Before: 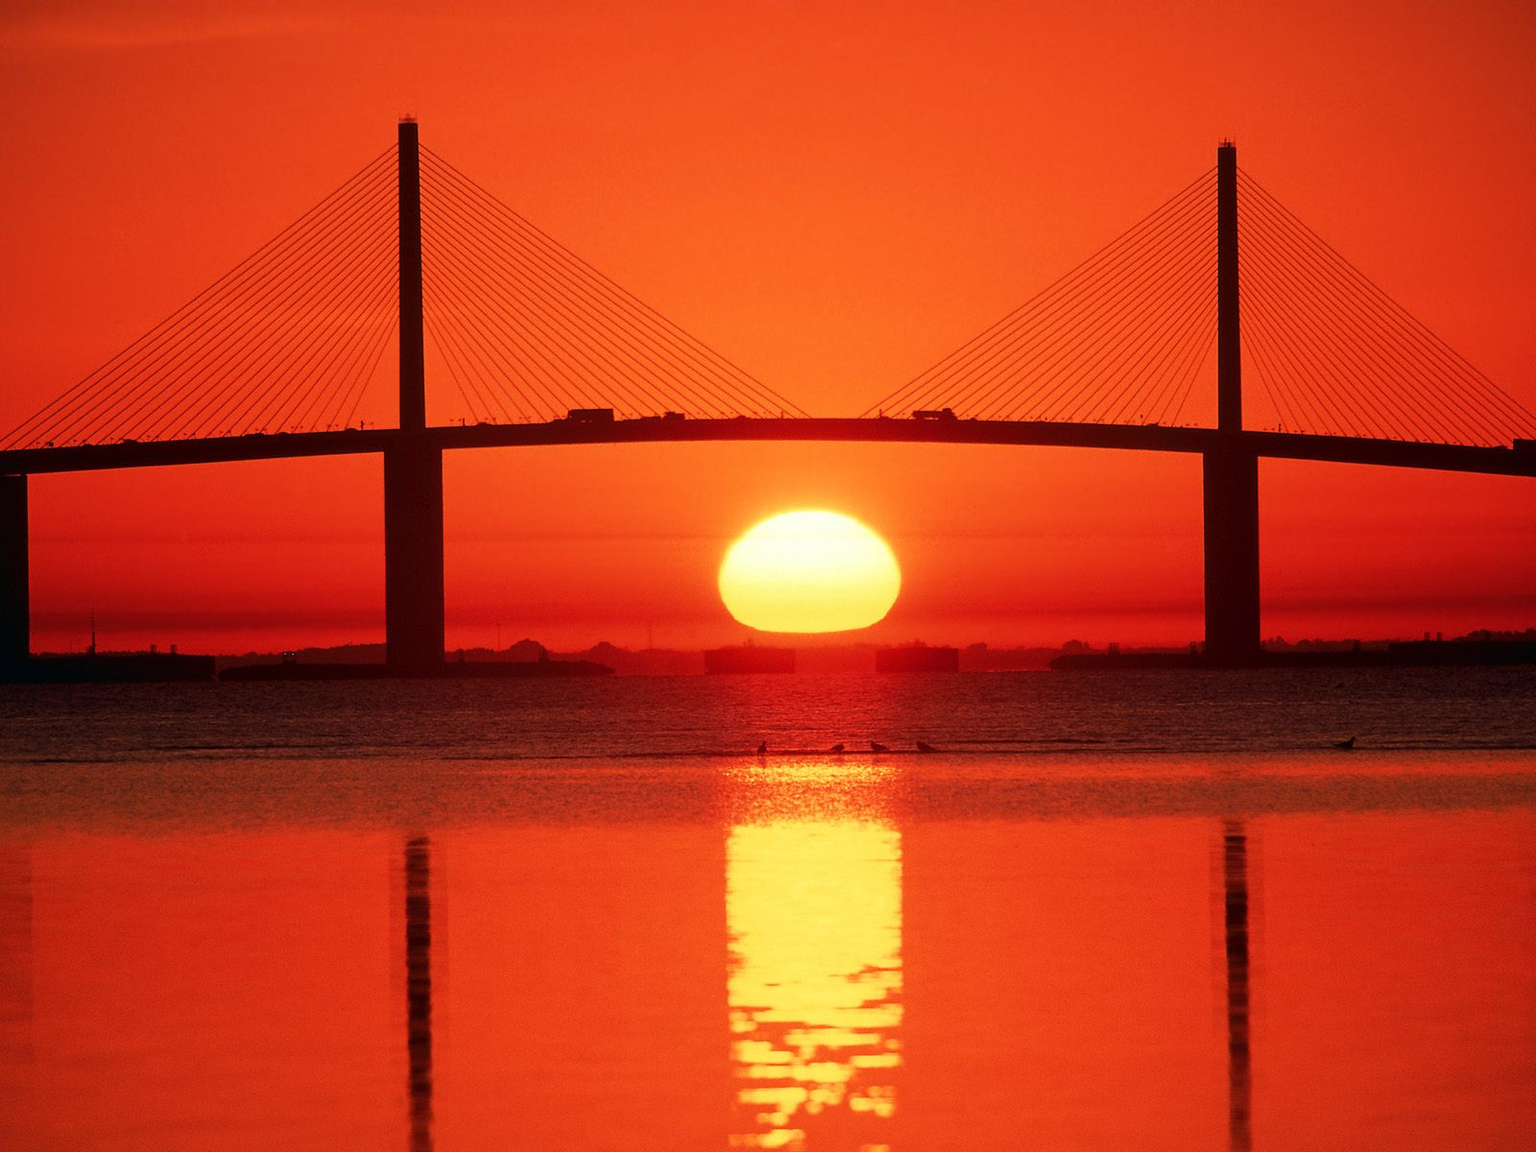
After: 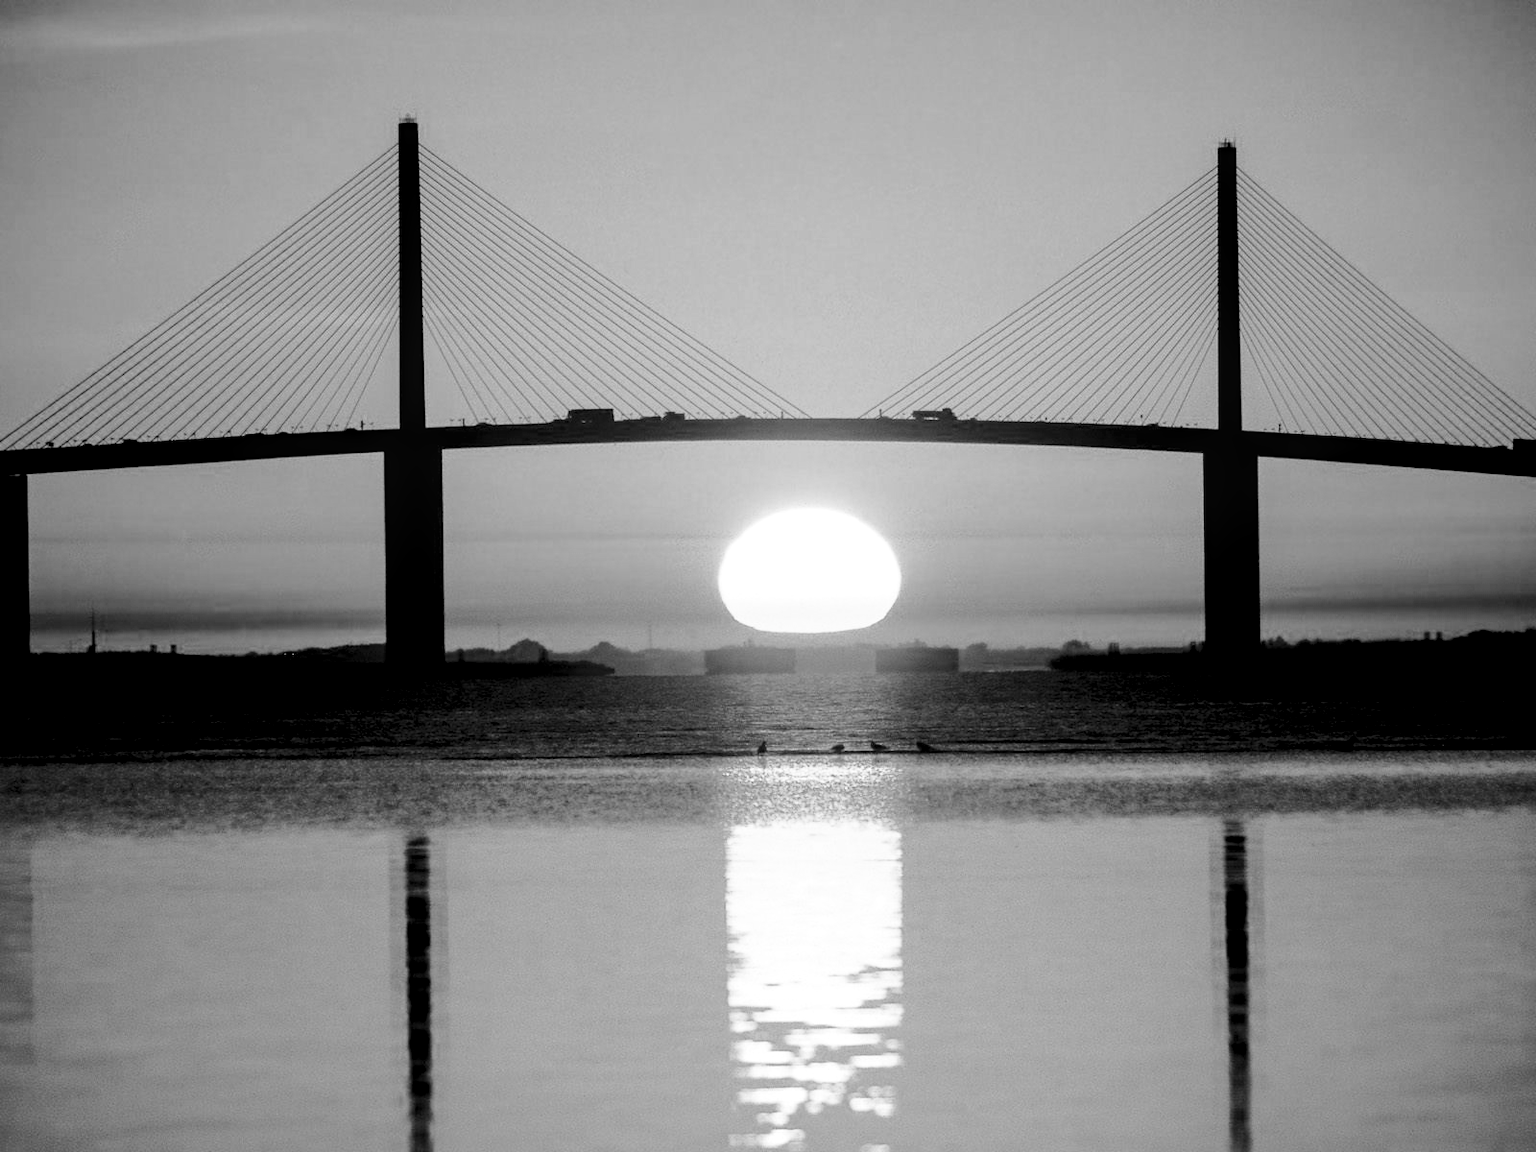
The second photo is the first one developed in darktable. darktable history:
local contrast: detail 130%
color balance rgb: perceptual saturation grading › global saturation 25%, global vibrance 10%
color contrast: green-magenta contrast 0.8, blue-yellow contrast 1.1, unbound 0
exposure: black level correction 0.04, exposure 0.5 EV, compensate highlight preservation false
base curve: curves: ch0 [(0, 0) (0.028, 0.03) (0.121, 0.232) (0.46, 0.748) (0.859, 0.968) (1, 1)], preserve colors none
color calibration: output gray [0.253, 0.26, 0.487, 0], gray › normalize channels true, illuminant same as pipeline (D50), adaptation XYZ, x 0.346, y 0.359, gamut compression 0
